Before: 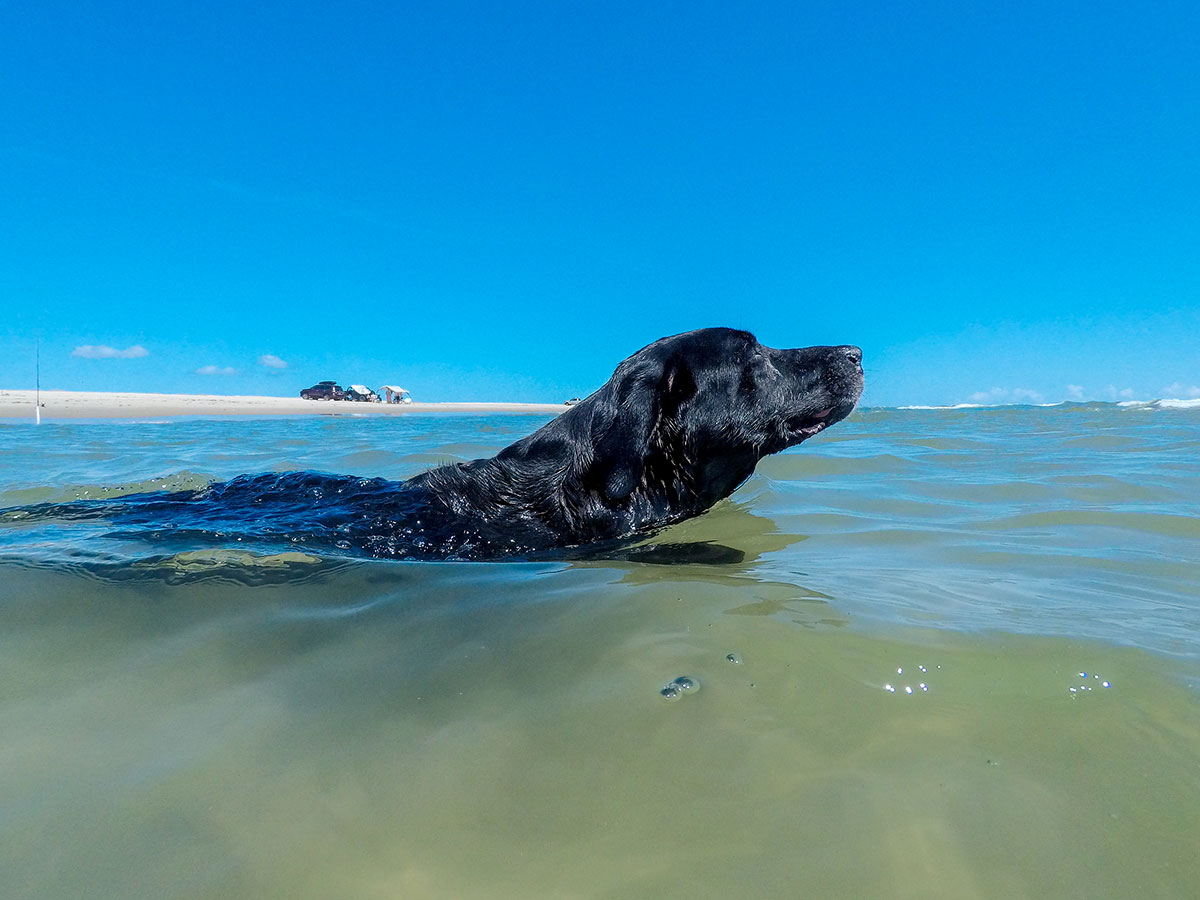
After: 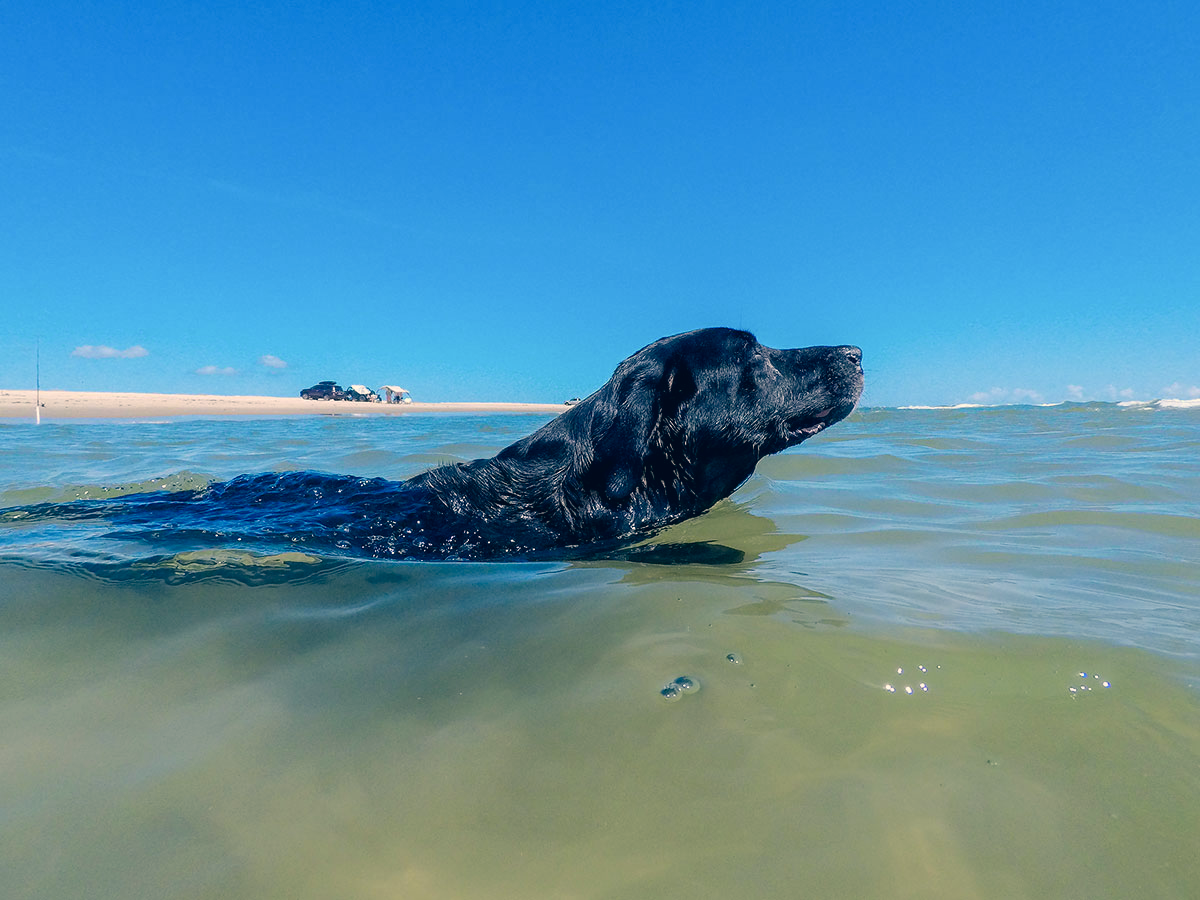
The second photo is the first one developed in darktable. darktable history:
color correction: highlights a* 10.27, highlights b* 14.57, shadows a* -9.78, shadows b* -14.82
